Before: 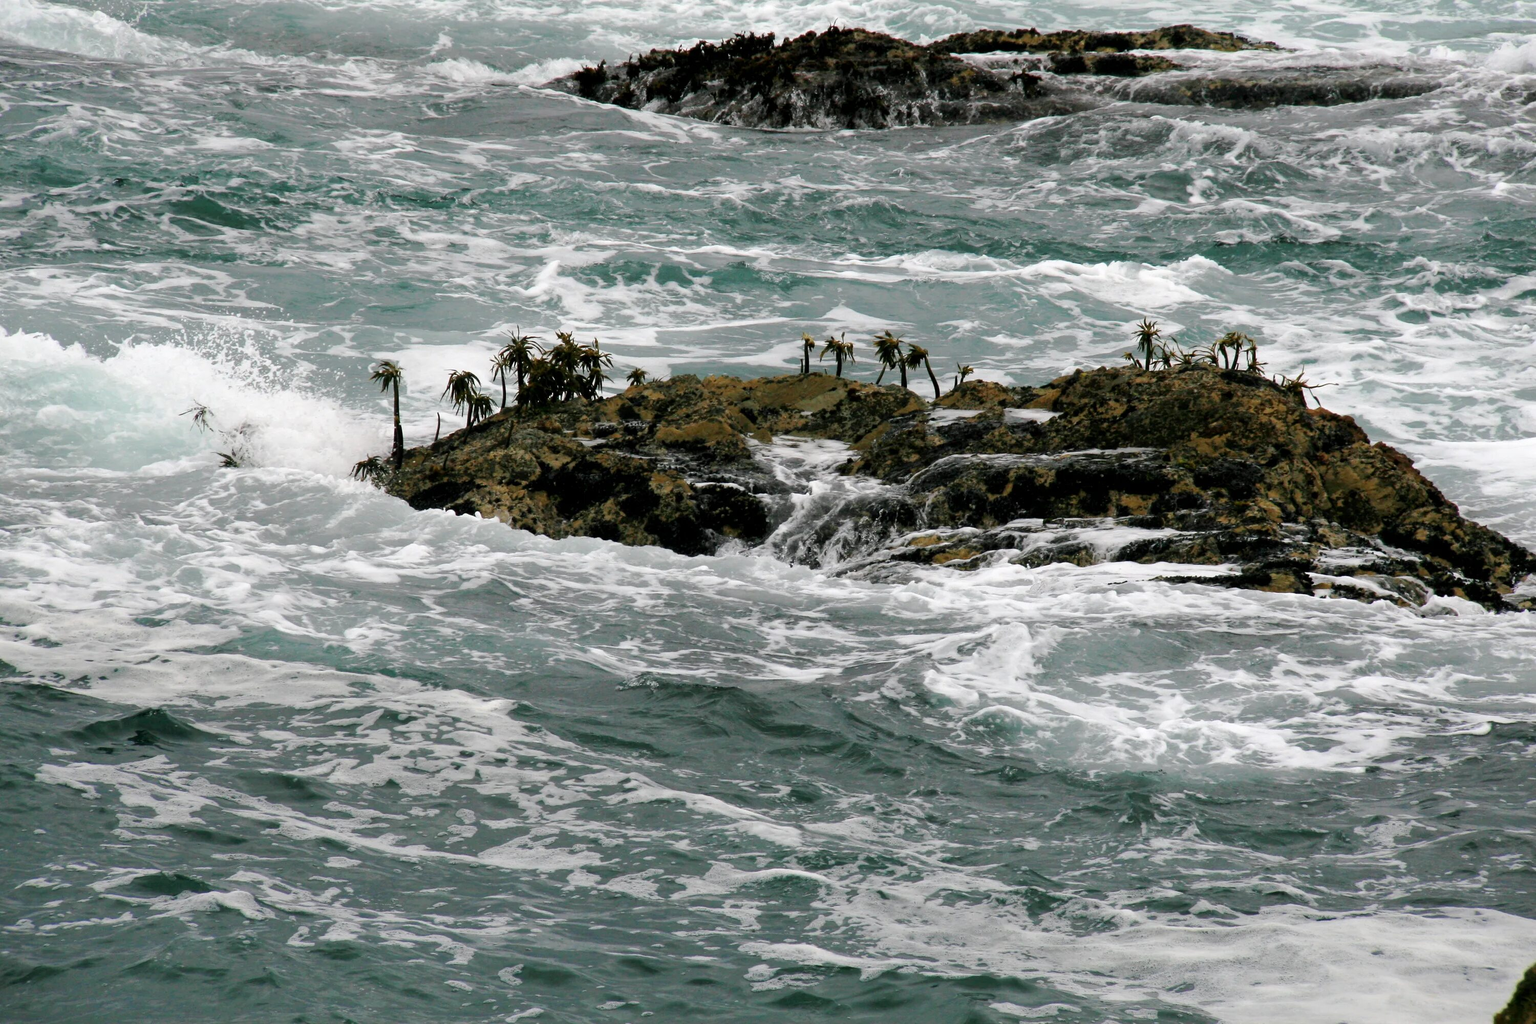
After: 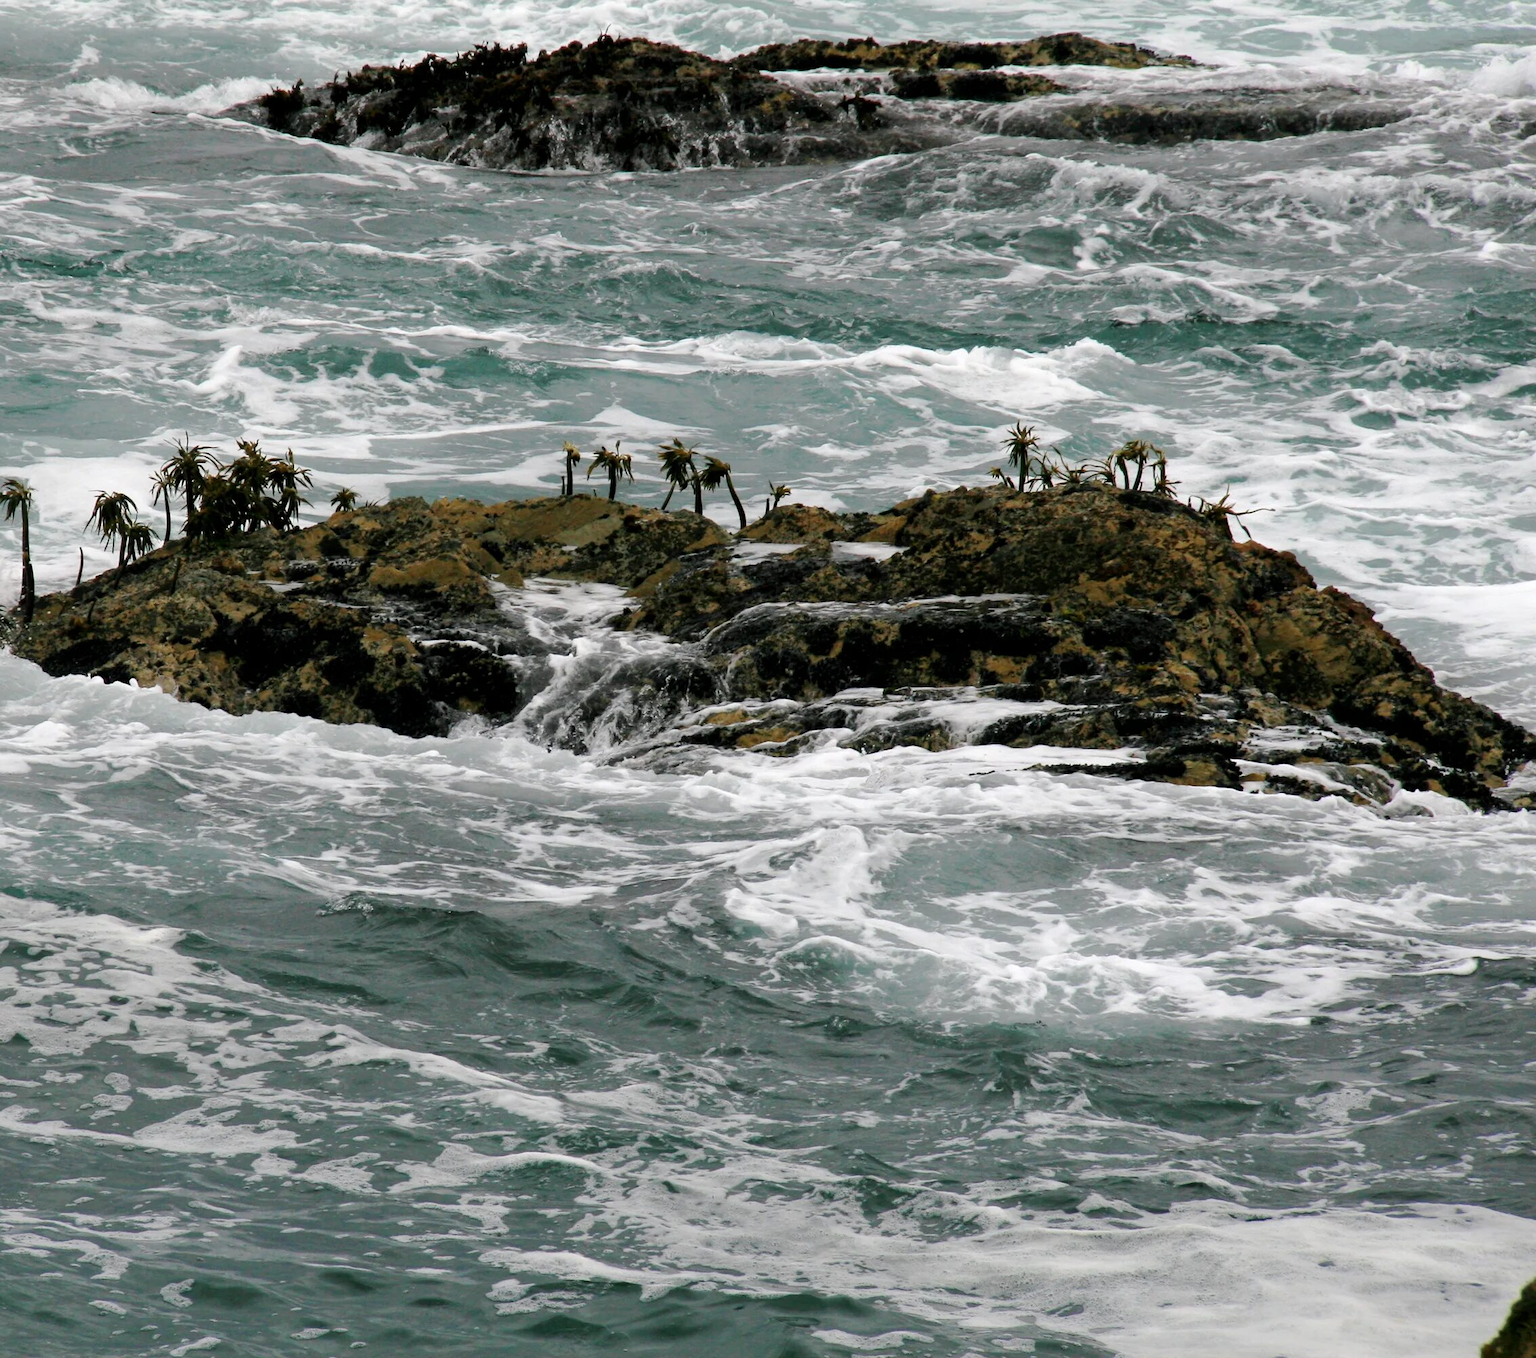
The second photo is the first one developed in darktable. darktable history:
crop and rotate: left 24.6%
white balance: emerald 1
